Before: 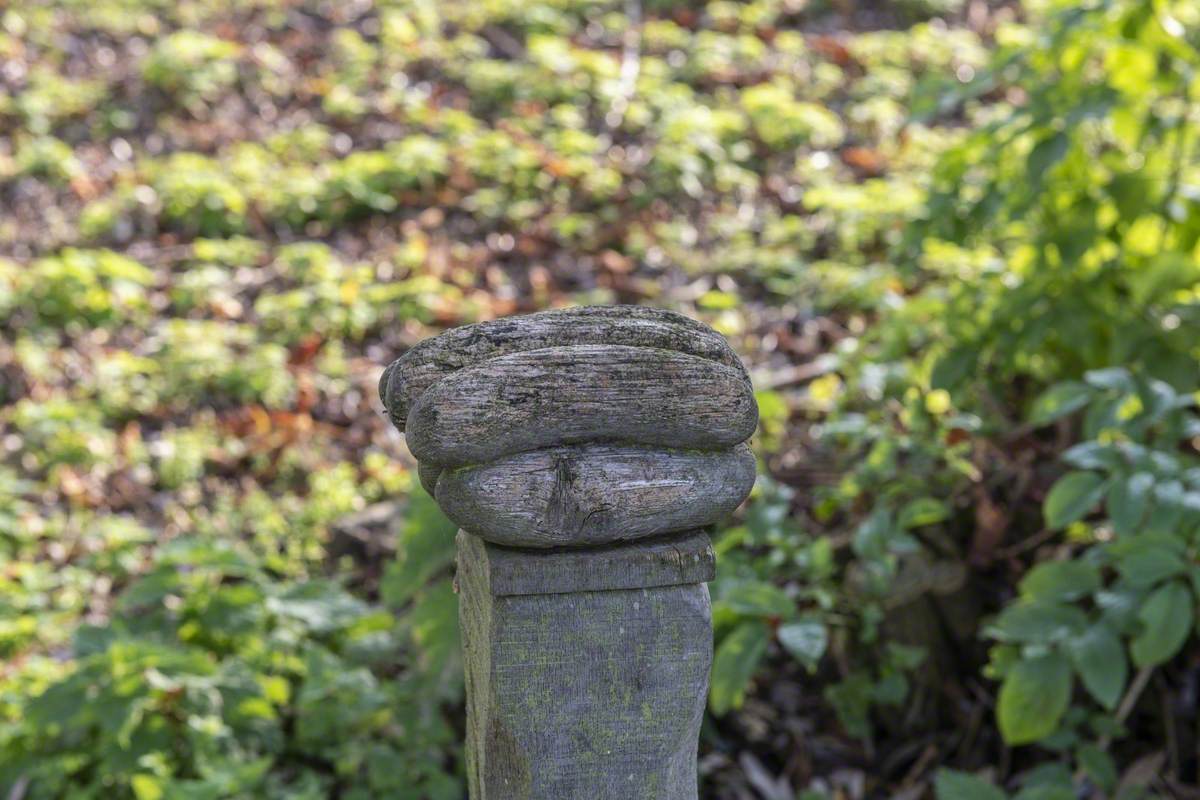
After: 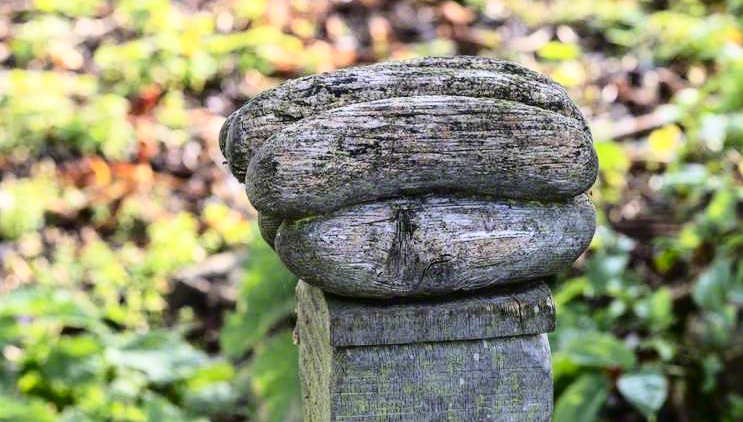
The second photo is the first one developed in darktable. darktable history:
base curve: curves: ch0 [(0, 0) (0.028, 0.03) (0.121, 0.232) (0.46, 0.748) (0.859, 0.968) (1, 1)]
crop: left 13.35%, top 31.149%, right 24.665%, bottom 16.088%
contrast brightness saturation: contrast 0.201, brightness -0.107, saturation 0.099
